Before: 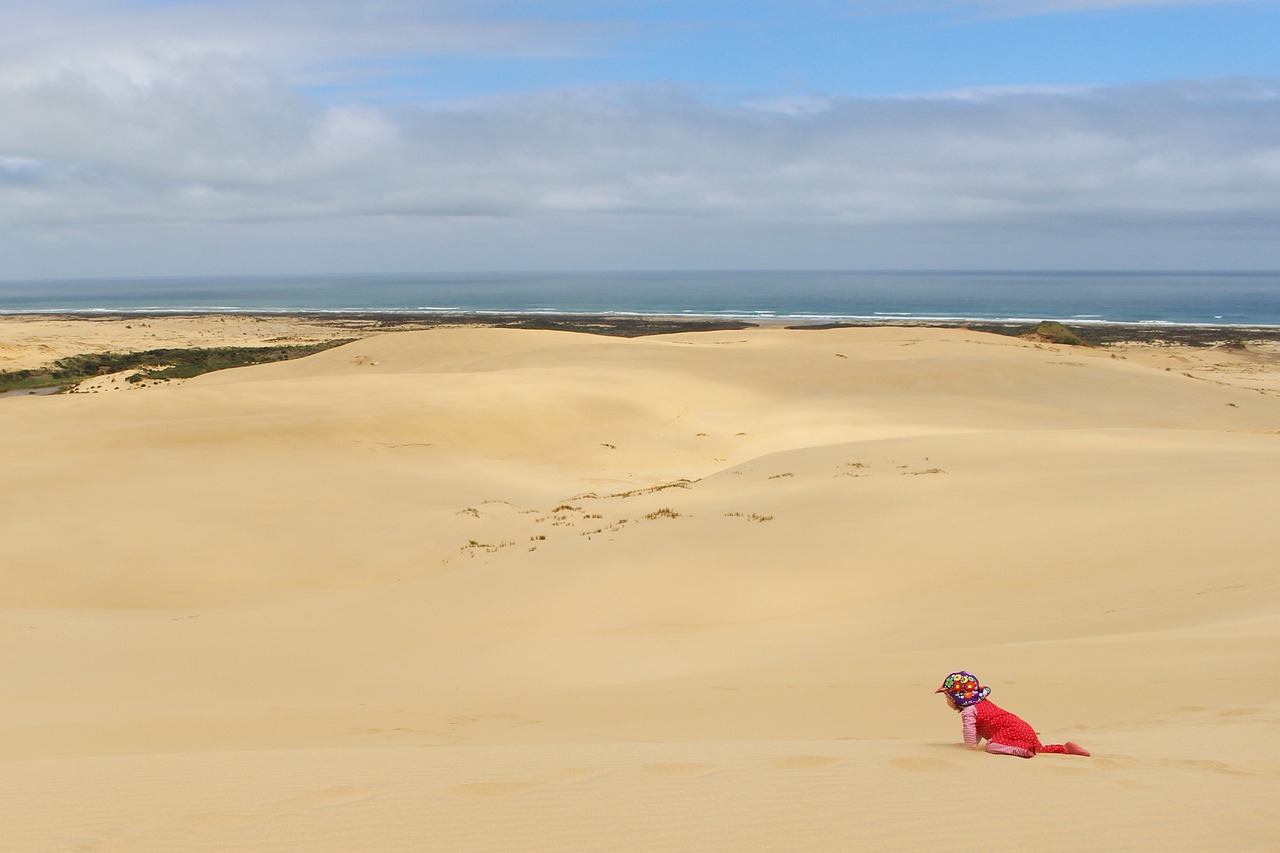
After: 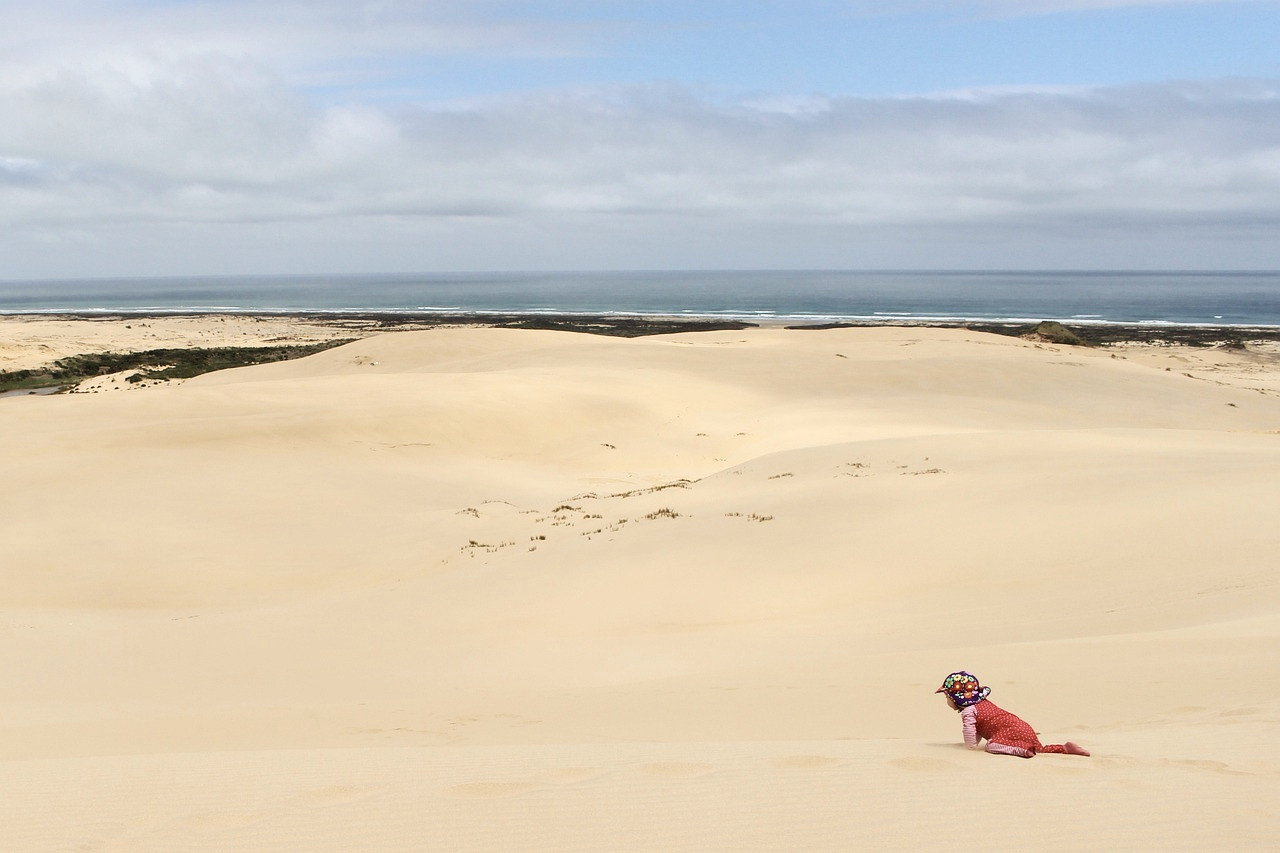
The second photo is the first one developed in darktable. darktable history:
contrast brightness saturation: contrast 0.25, saturation -0.312
